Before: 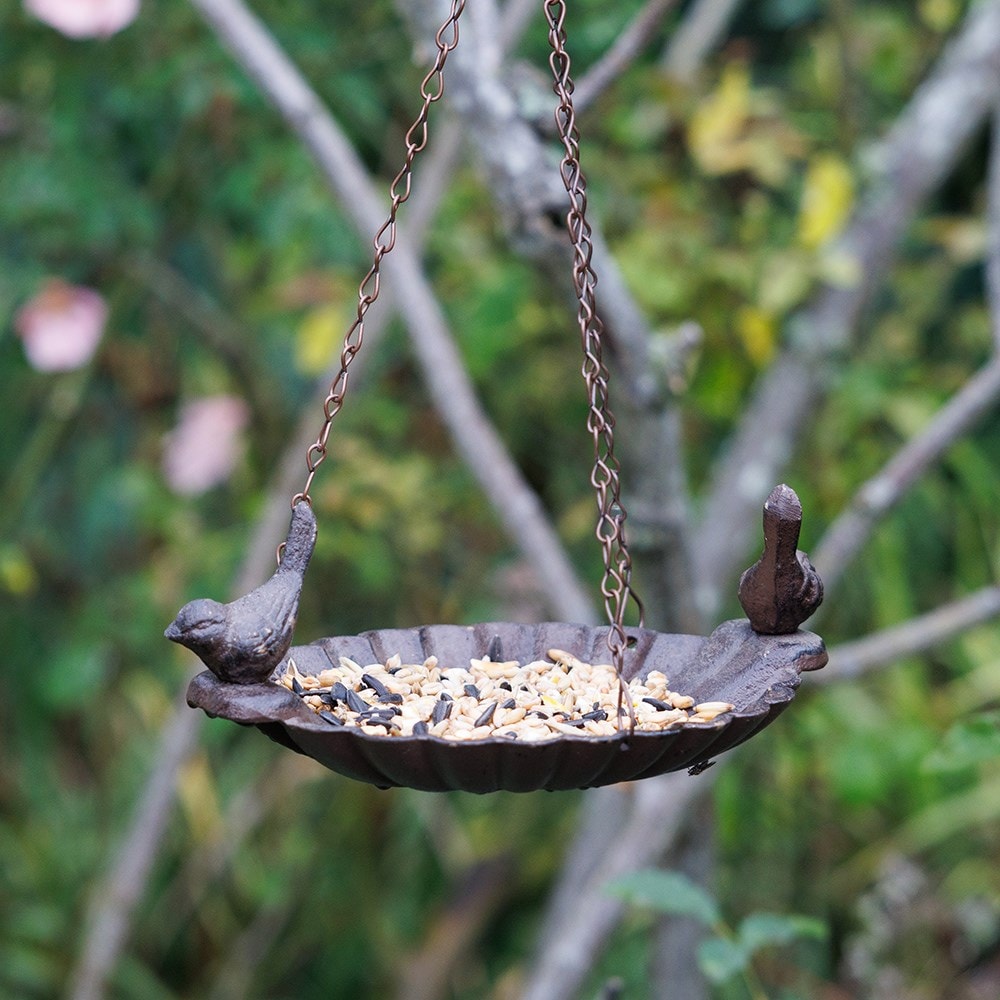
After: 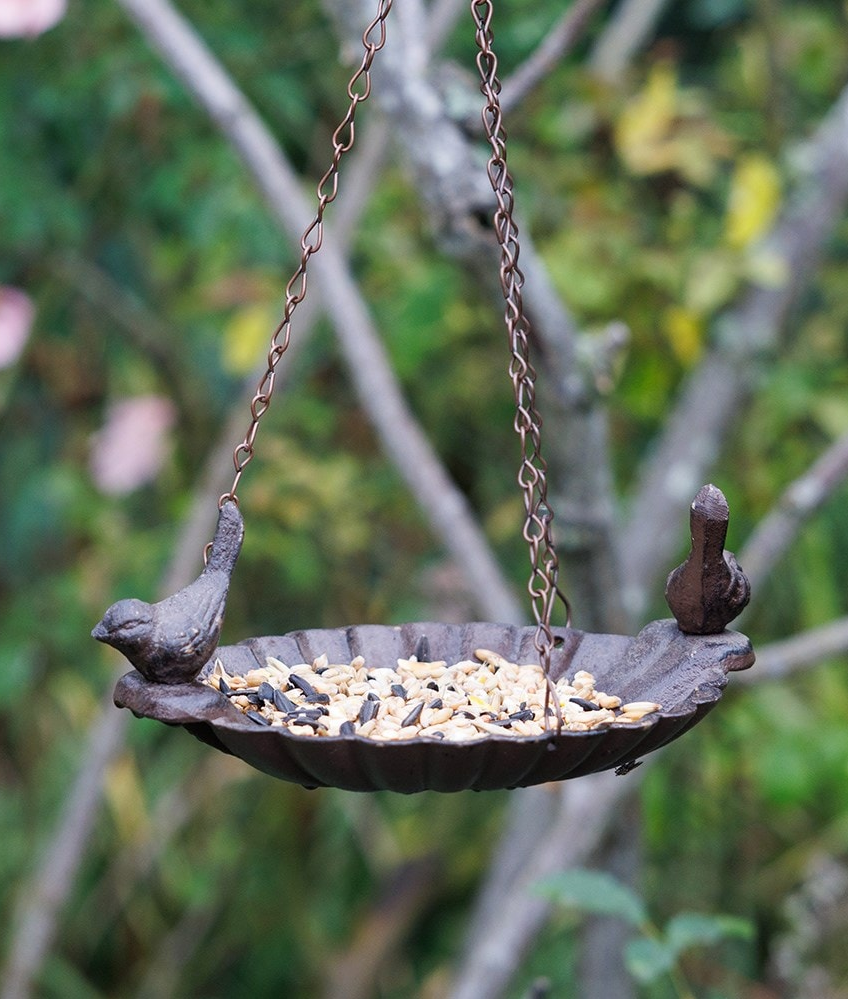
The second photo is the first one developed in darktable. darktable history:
crop: left 7.349%, right 7.798%
